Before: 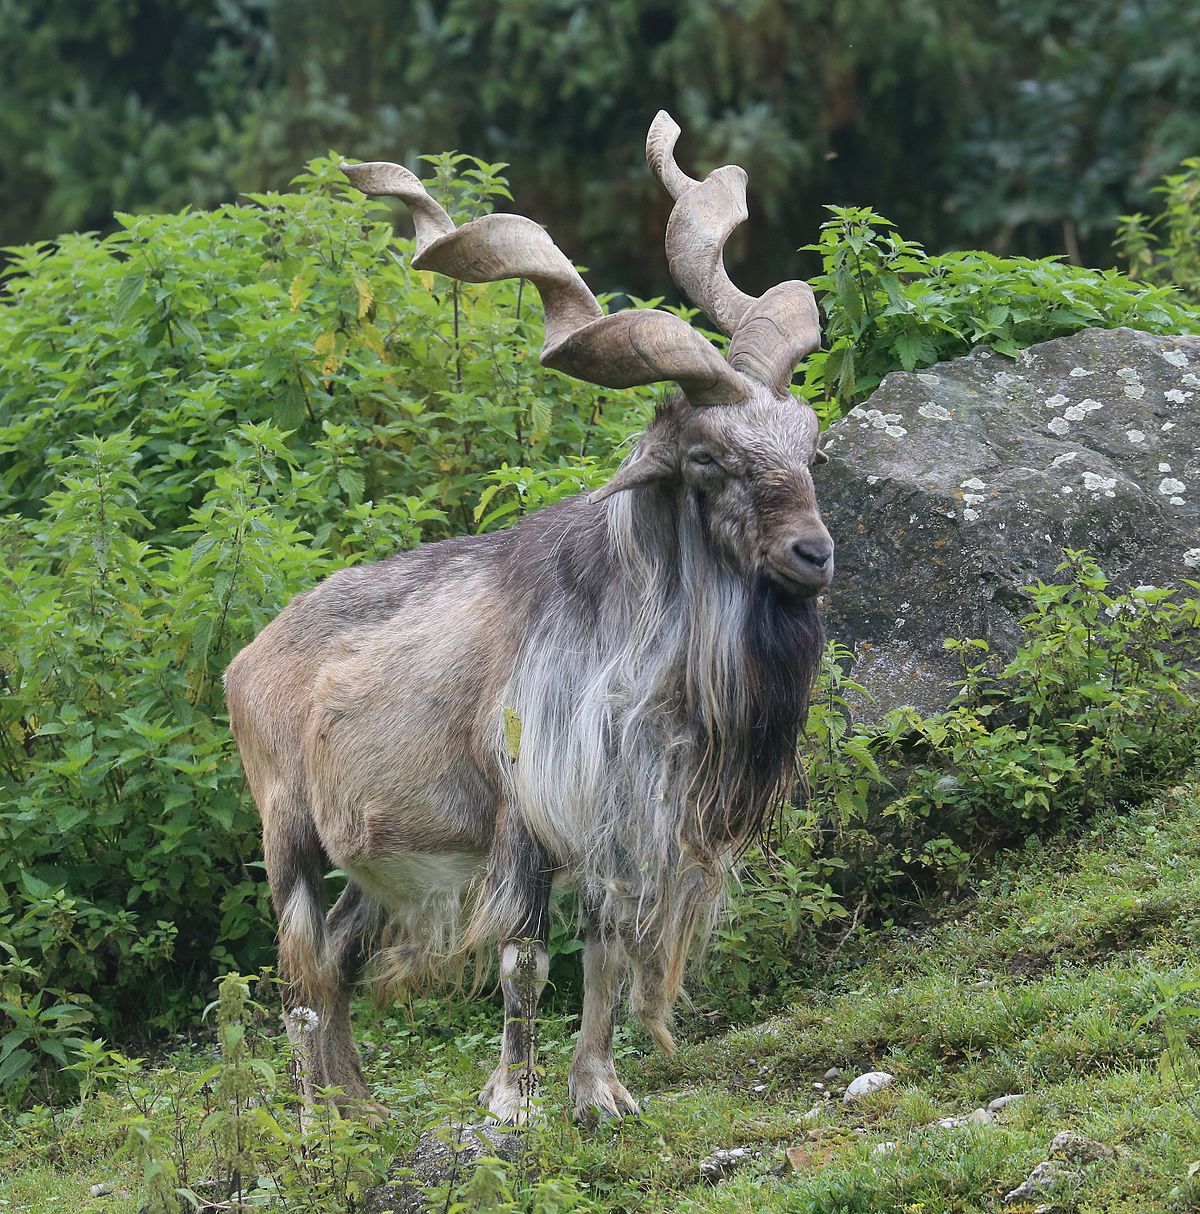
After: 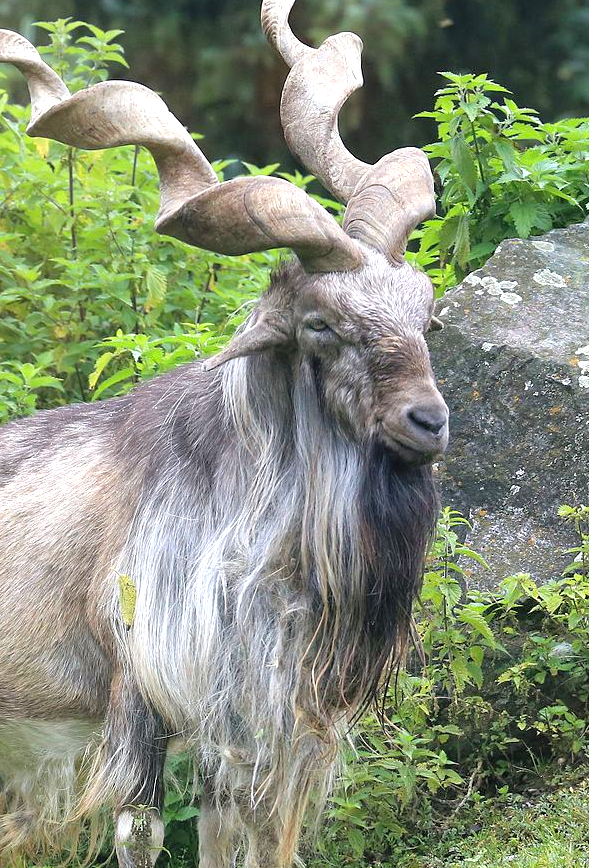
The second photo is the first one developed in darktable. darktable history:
exposure: exposure -0.109 EV, compensate highlight preservation false
crop: left 32.15%, top 10.97%, right 18.751%, bottom 17.473%
levels: levels [0.012, 0.367, 0.697]
tone equalizer: -8 EV 0.262 EV, -7 EV 0.429 EV, -6 EV 0.395 EV, -5 EV 0.212 EV, -3 EV -0.28 EV, -2 EV -0.435 EV, -1 EV -0.409 EV, +0 EV -0.234 EV, edges refinement/feathering 500, mask exposure compensation -1.57 EV, preserve details no
